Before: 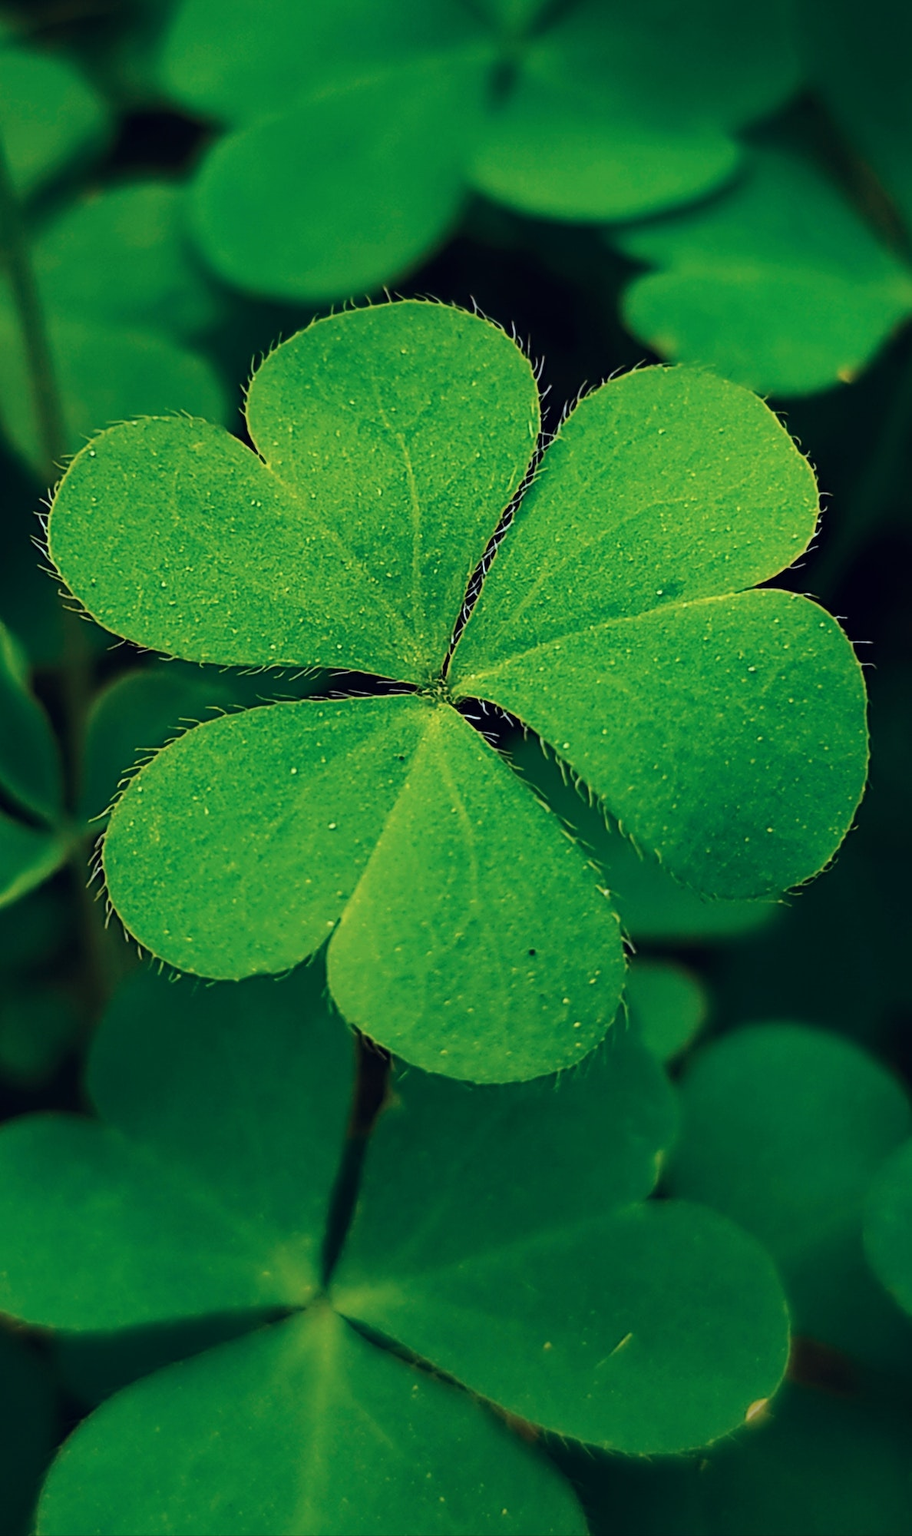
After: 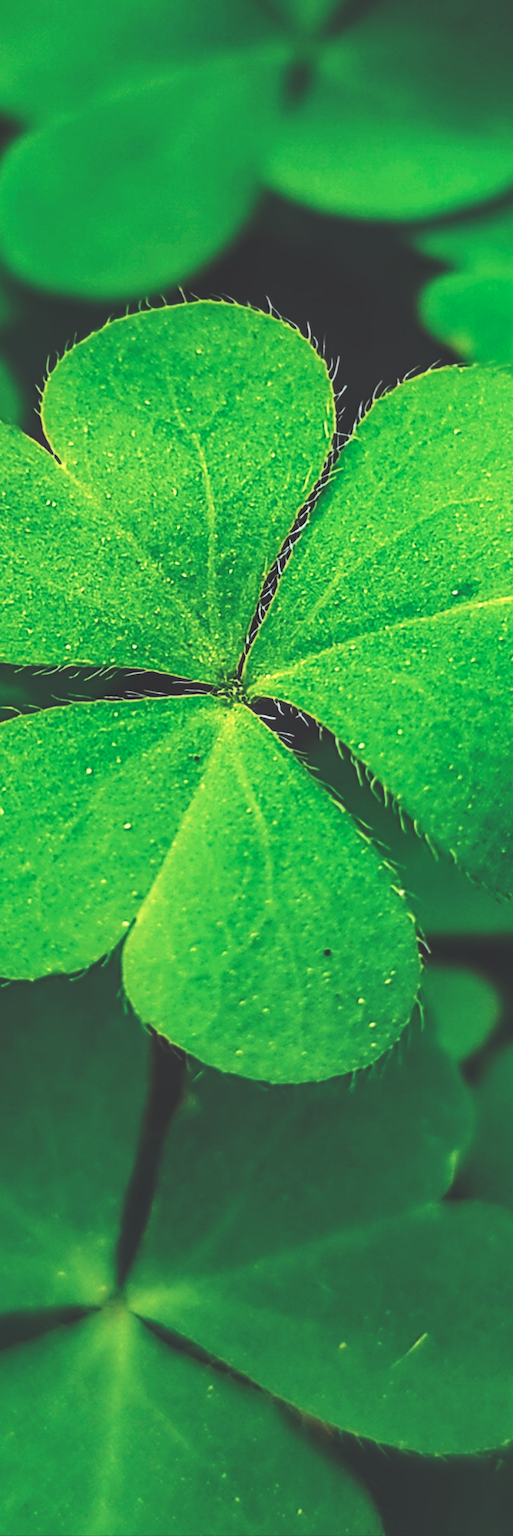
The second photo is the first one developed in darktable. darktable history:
exposure: black level correction 0, exposure 0.5 EV, compensate exposure bias true, compensate highlight preservation false
crop and rotate: left 22.516%, right 21.234%
base curve: curves: ch0 [(0, 0) (0.088, 0.125) (0.176, 0.251) (0.354, 0.501) (0.613, 0.749) (1, 0.877)], preserve colors none
local contrast: on, module defaults
rgb curve: curves: ch0 [(0, 0.186) (0.314, 0.284) (0.775, 0.708) (1, 1)], compensate middle gray true, preserve colors none
